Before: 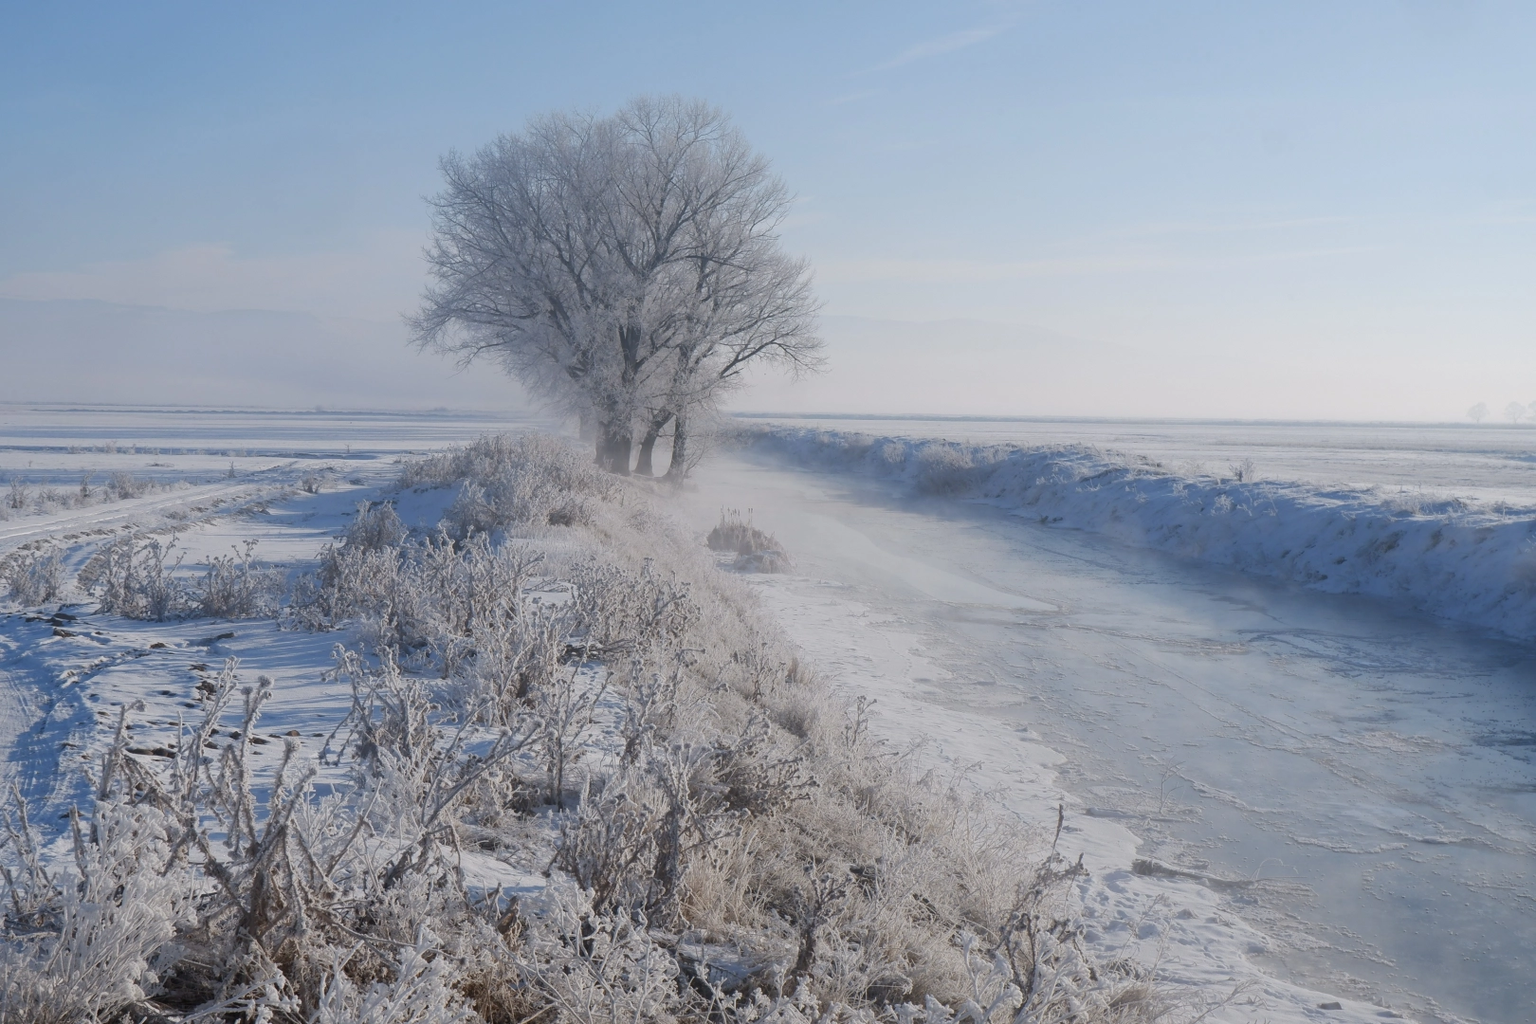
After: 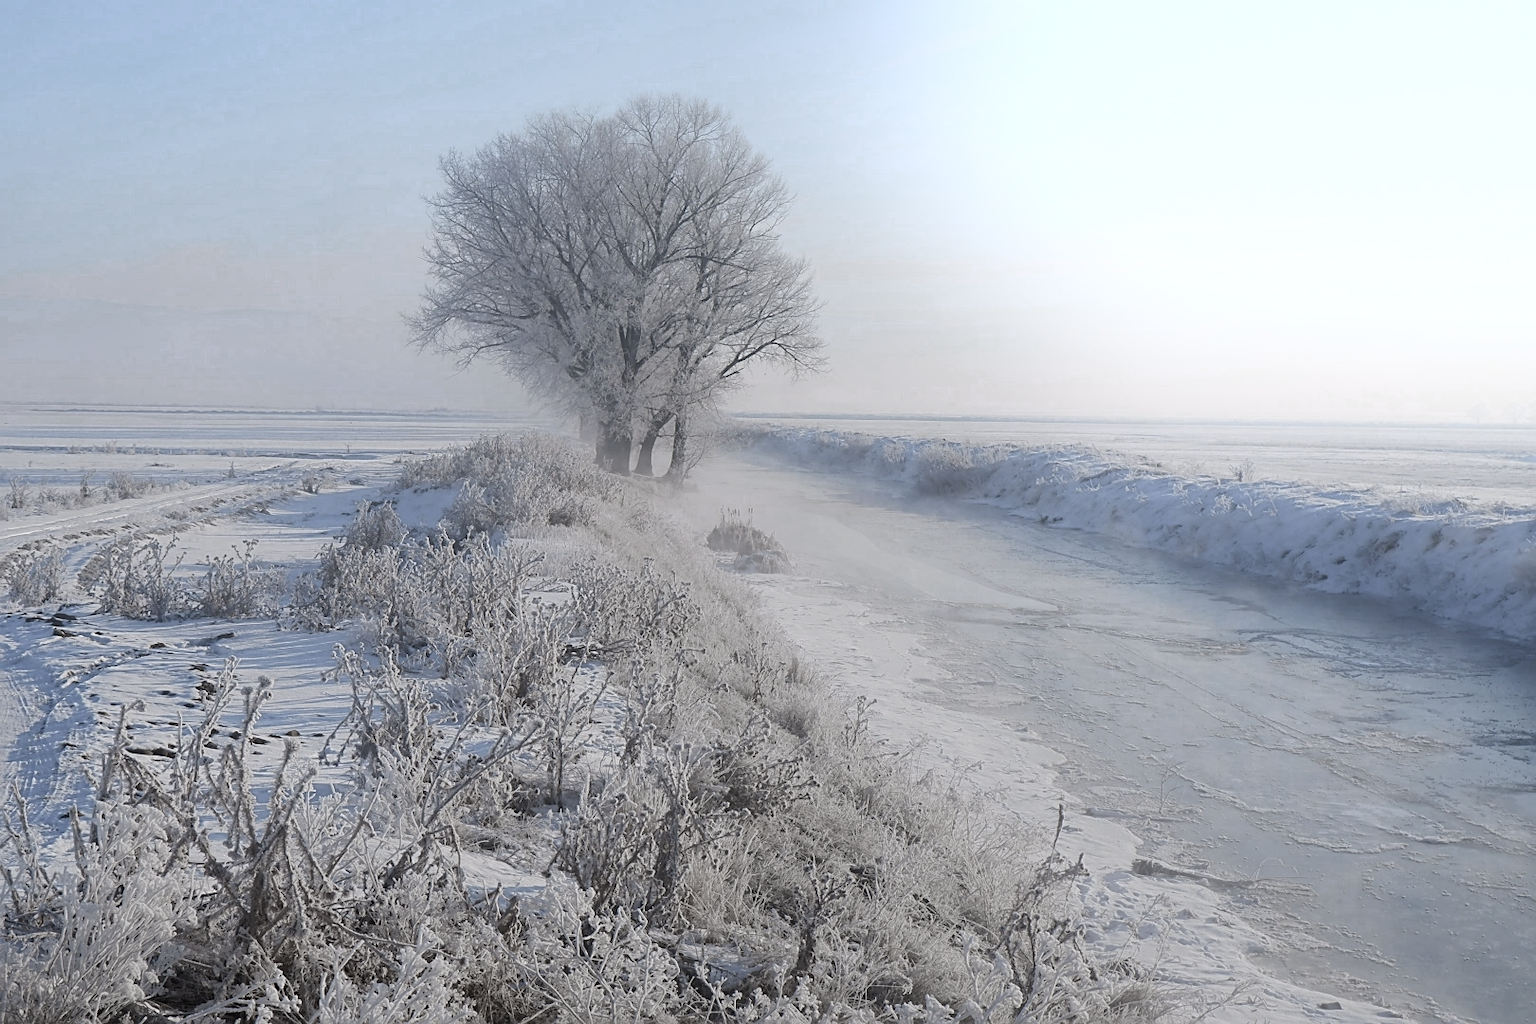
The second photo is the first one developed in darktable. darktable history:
color zones: curves: ch0 [(0, 0.613) (0.01, 0.613) (0.245, 0.448) (0.498, 0.529) (0.642, 0.665) (0.879, 0.777) (0.99, 0.613)]; ch1 [(0, 0.272) (0.219, 0.127) (0.724, 0.346)]
bloom: size 16%, threshold 98%, strength 20%
sharpen: on, module defaults
